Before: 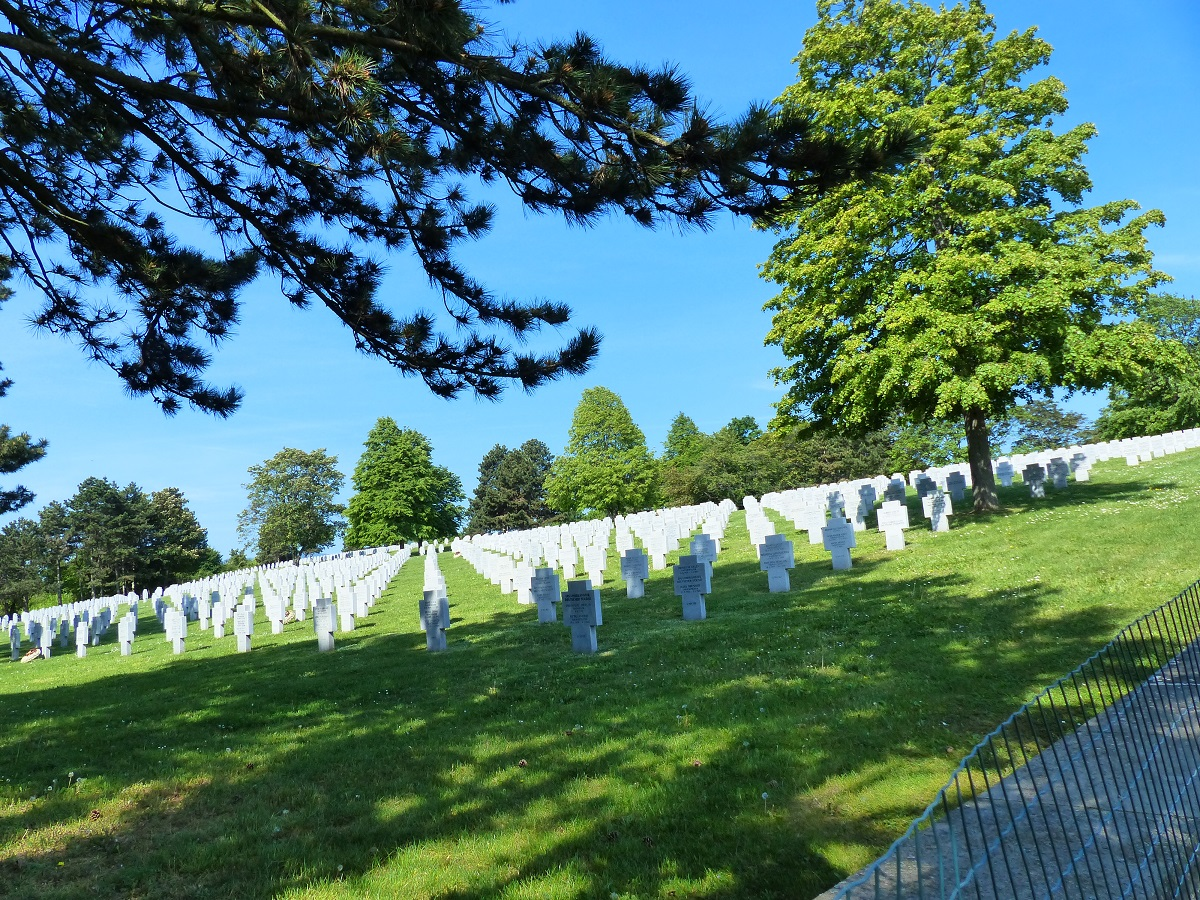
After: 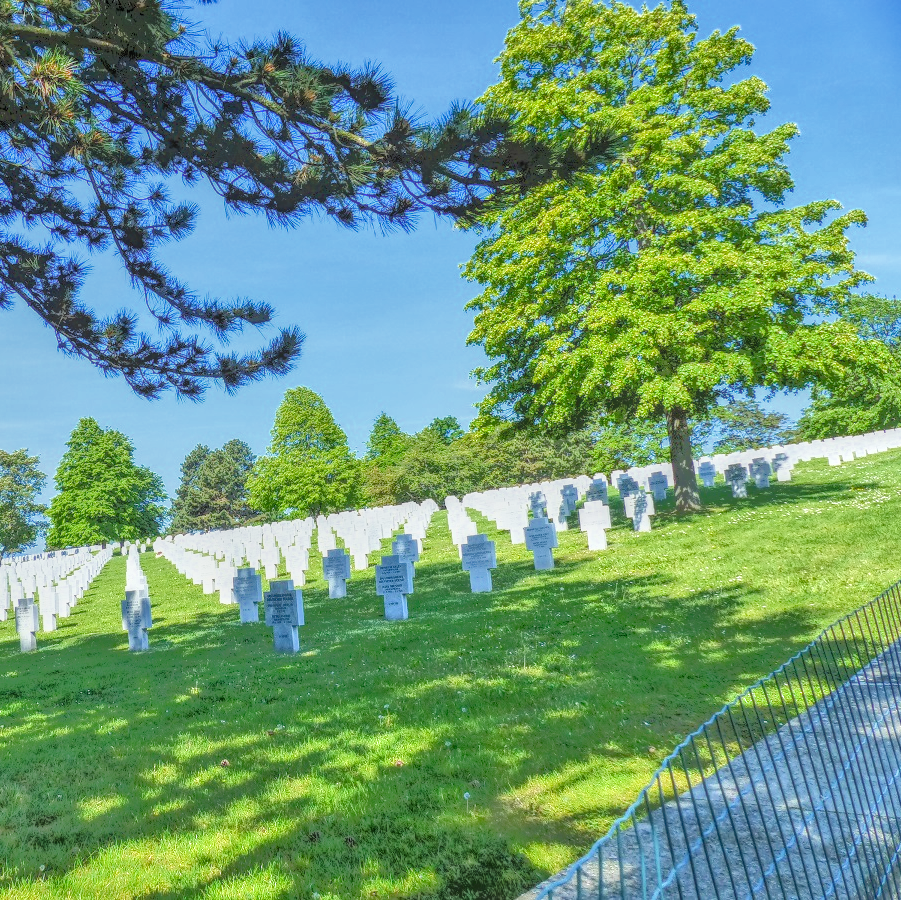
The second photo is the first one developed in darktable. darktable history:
tone equalizer: -7 EV -0.645 EV, -6 EV 1.02 EV, -5 EV -0.433 EV, -4 EV 0.436 EV, -3 EV 0.415 EV, -2 EV 0.131 EV, -1 EV -0.132 EV, +0 EV -0.368 EV
color balance rgb: perceptual saturation grading › global saturation -0.231%, perceptual brilliance grading › global brilliance 9.385%, perceptual brilliance grading › shadows 15.004%
local contrast: highlights 20%, shadows 30%, detail 199%, midtone range 0.2
crop and rotate: left 24.891%
filmic rgb: middle gray luminance 18.3%, black relative exposure -8.95 EV, white relative exposure 3.71 EV, target black luminance 0%, hardness 4.93, latitude 67.36%, contrast 0.944, highlights saturation mix 21.18%, shadows ↔ highlights balance 20.88%, contrast in shadows safe
shadows and highlights: low approximation 0.01, soften with gaussian
exposure: black level correction 0, exposure 1.2 EV, compensate highlight preservation false
